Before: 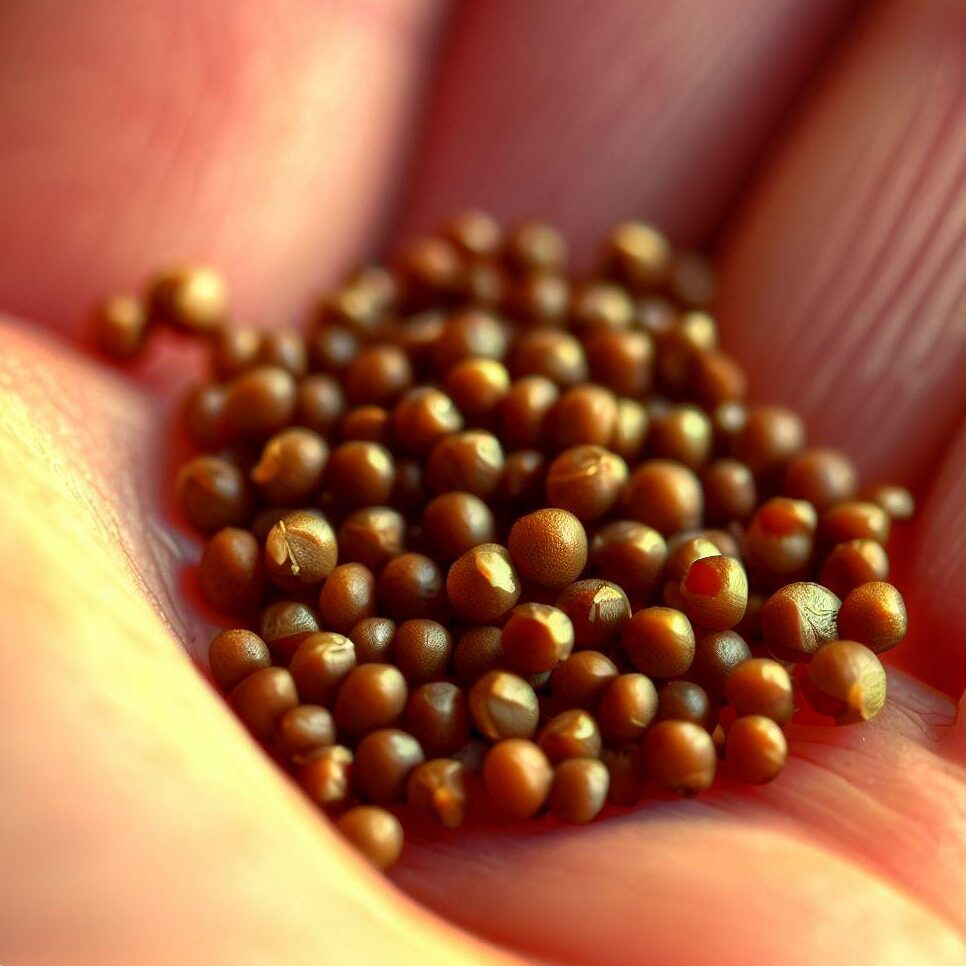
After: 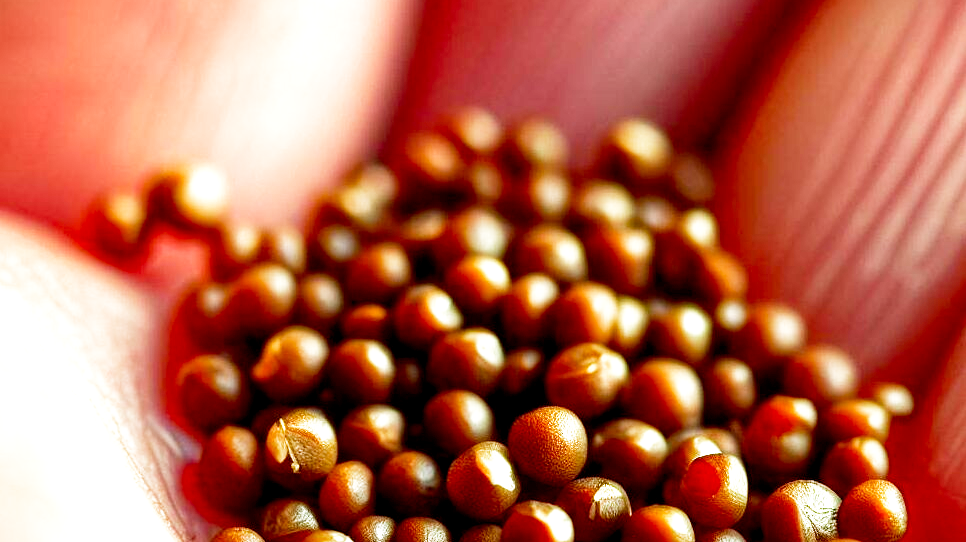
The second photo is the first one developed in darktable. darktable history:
filmic rgb: middle gray luminance 10%, black relative exposure -8.61 EV, white relative exposure 3.3 EV, threshold 6 EV, target black luminance 0%, hardness 5.2, latitude 44.69%, contrast 1.302, highlights saturation mix 5%, shadows ↔ highlights balance 24.64%, add noise in highlights 0, preserve chrominance no, color science v3 (2019), use custom middle-gray values true, iterations of high-quality reconstruction 0, contrast in highlights soft, enable highlight reconstruction true
crop and rotate: top 10.605%, bottom 33.274%
local contrast: highlights 100%, shadows 100%, detail 120%, midtone range 0.2
